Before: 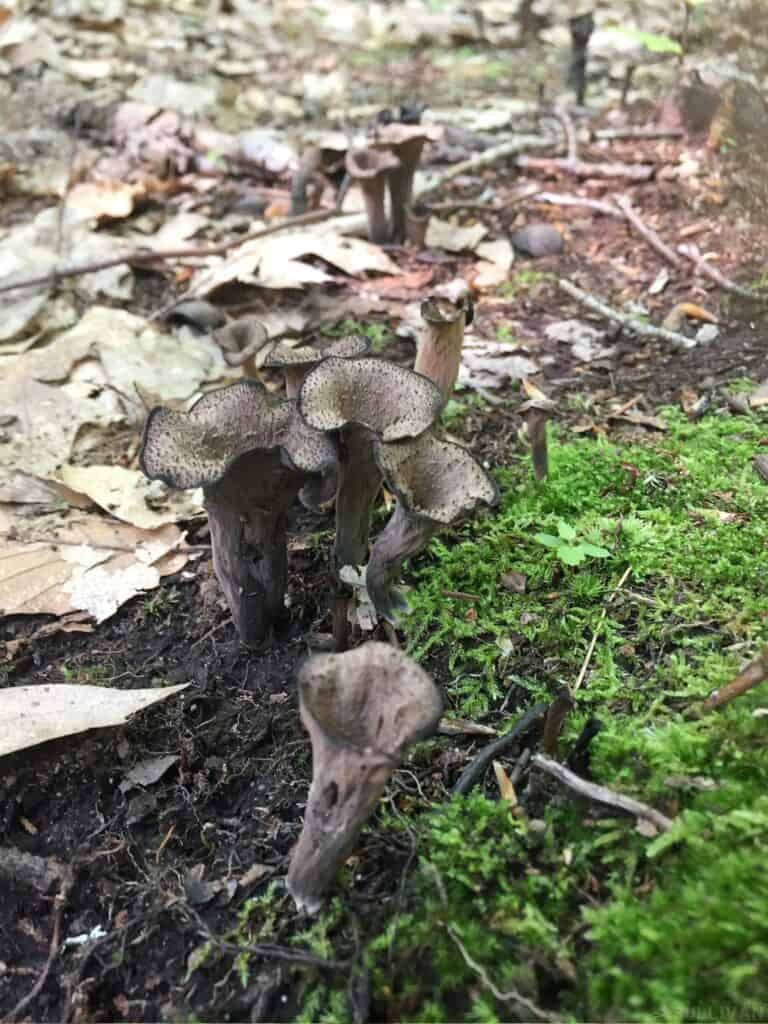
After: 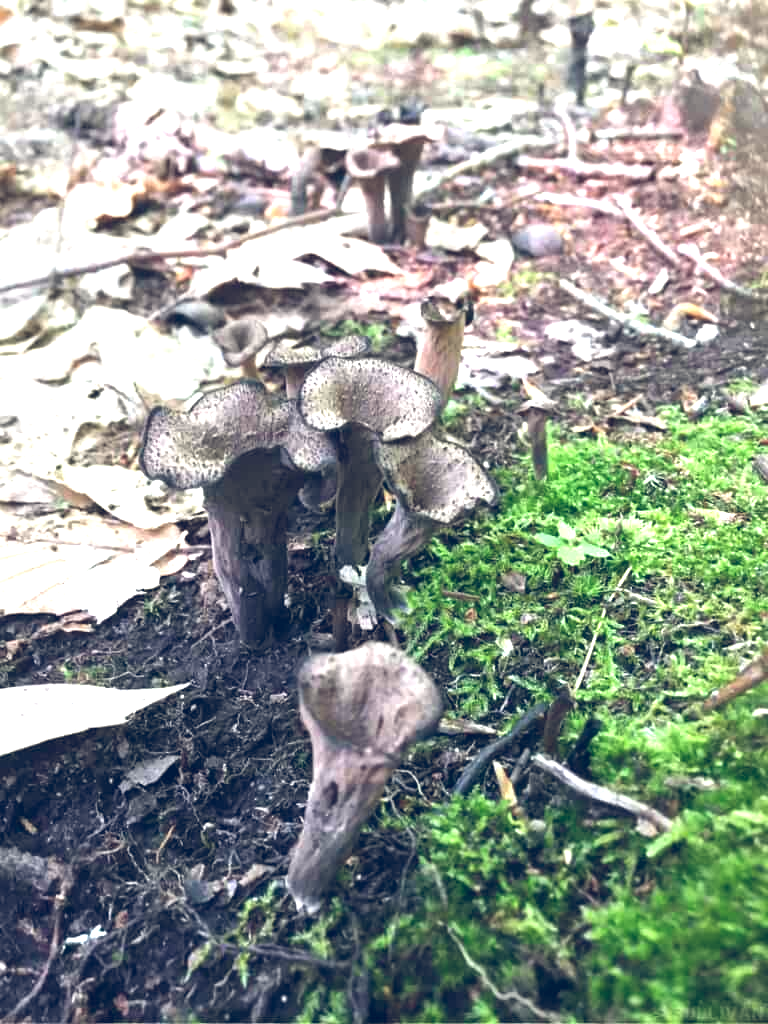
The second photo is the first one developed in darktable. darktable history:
color balance rgb: power › chroma 0.515%, power › hue 257.72°, global offset › luminance 0.405%, global offset › chroma 0.209%, global offset › hue 255.28°, perceptual saturation grading › global saturation 0.718%, perceptual brilliance grading › global brilliance 30.397%
